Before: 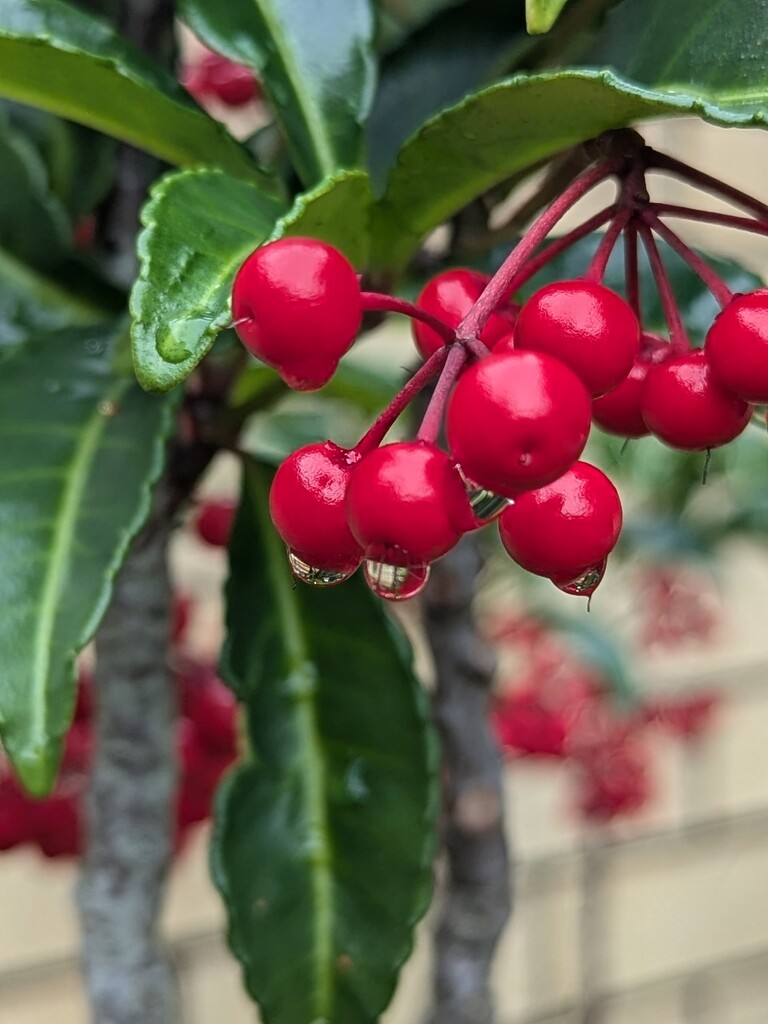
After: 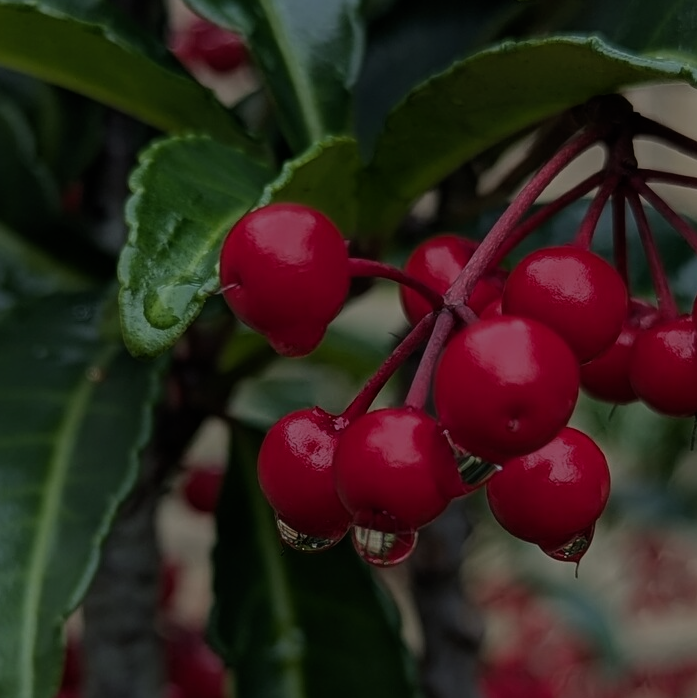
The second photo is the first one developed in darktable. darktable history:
tone equalizer: -8 EV -0.424 EV, -7 EV -0.4 EV, -6 EV -0.36 EV, -5 EV -0.206 EV, -3 EV 0.252 EV, -2 EV 0.334 EV, -1 EV 0.407 EV, +0 EV 0.422 EV
exposure: exposure -2.076 EV, compensate highlight preservation false
crop: left 1.59%, top 3.363%, right 7.563%, bottom 28.431%
